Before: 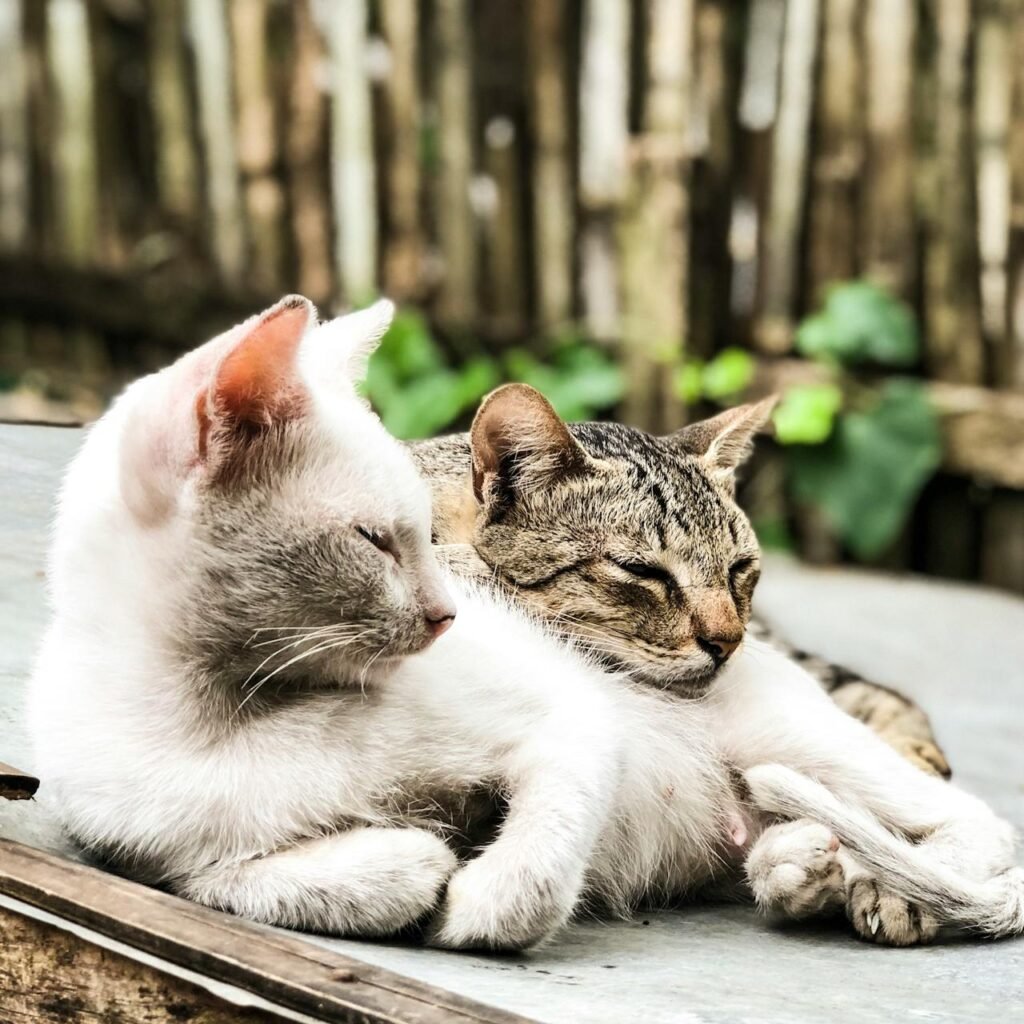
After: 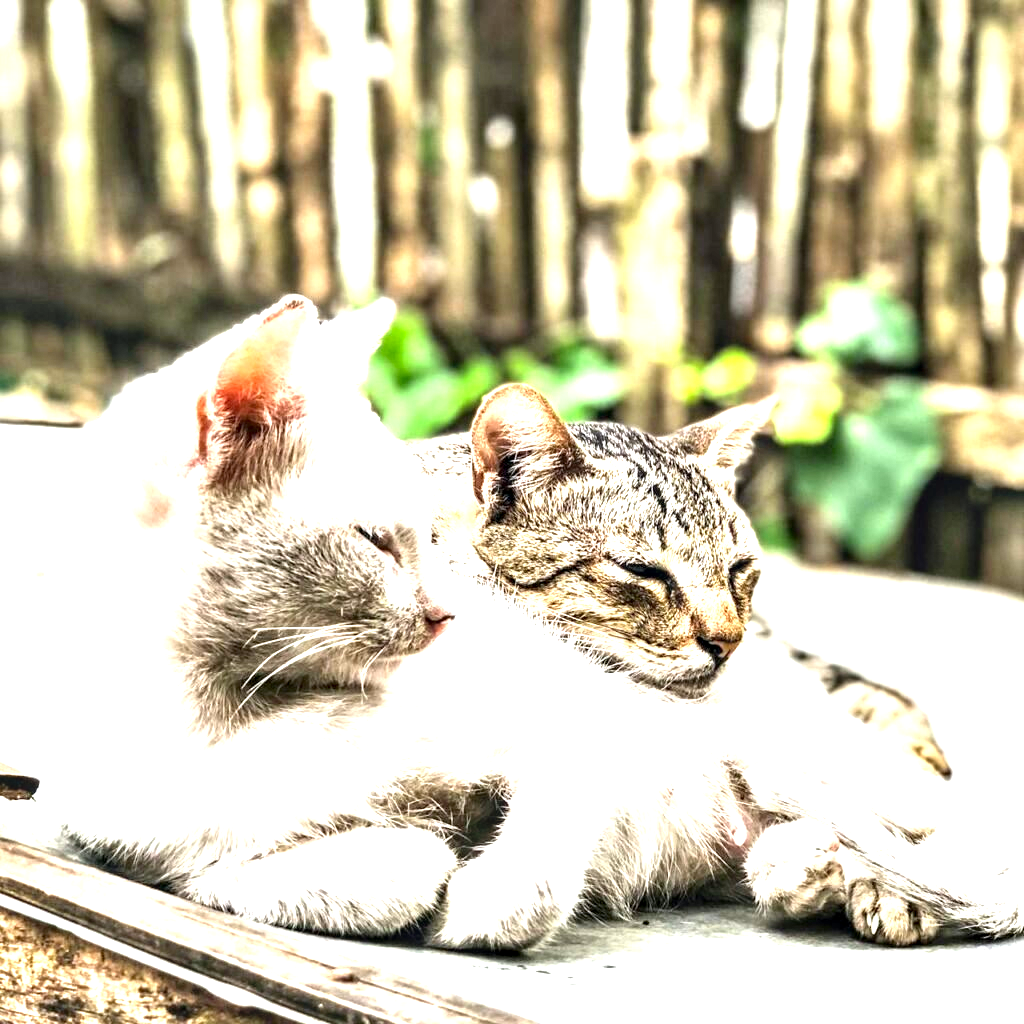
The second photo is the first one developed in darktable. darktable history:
contrast equalizer: octaves 7, y [[0.6 ×6], [0.55 ×6], [0 ×6], [0 ×6], [0 ×6]]
exposure: black level correction 0.001, exposure 1.304 EV, compensate highlight preservation false
local contrast: highlights 48%, shadows 7%, detail 99%
